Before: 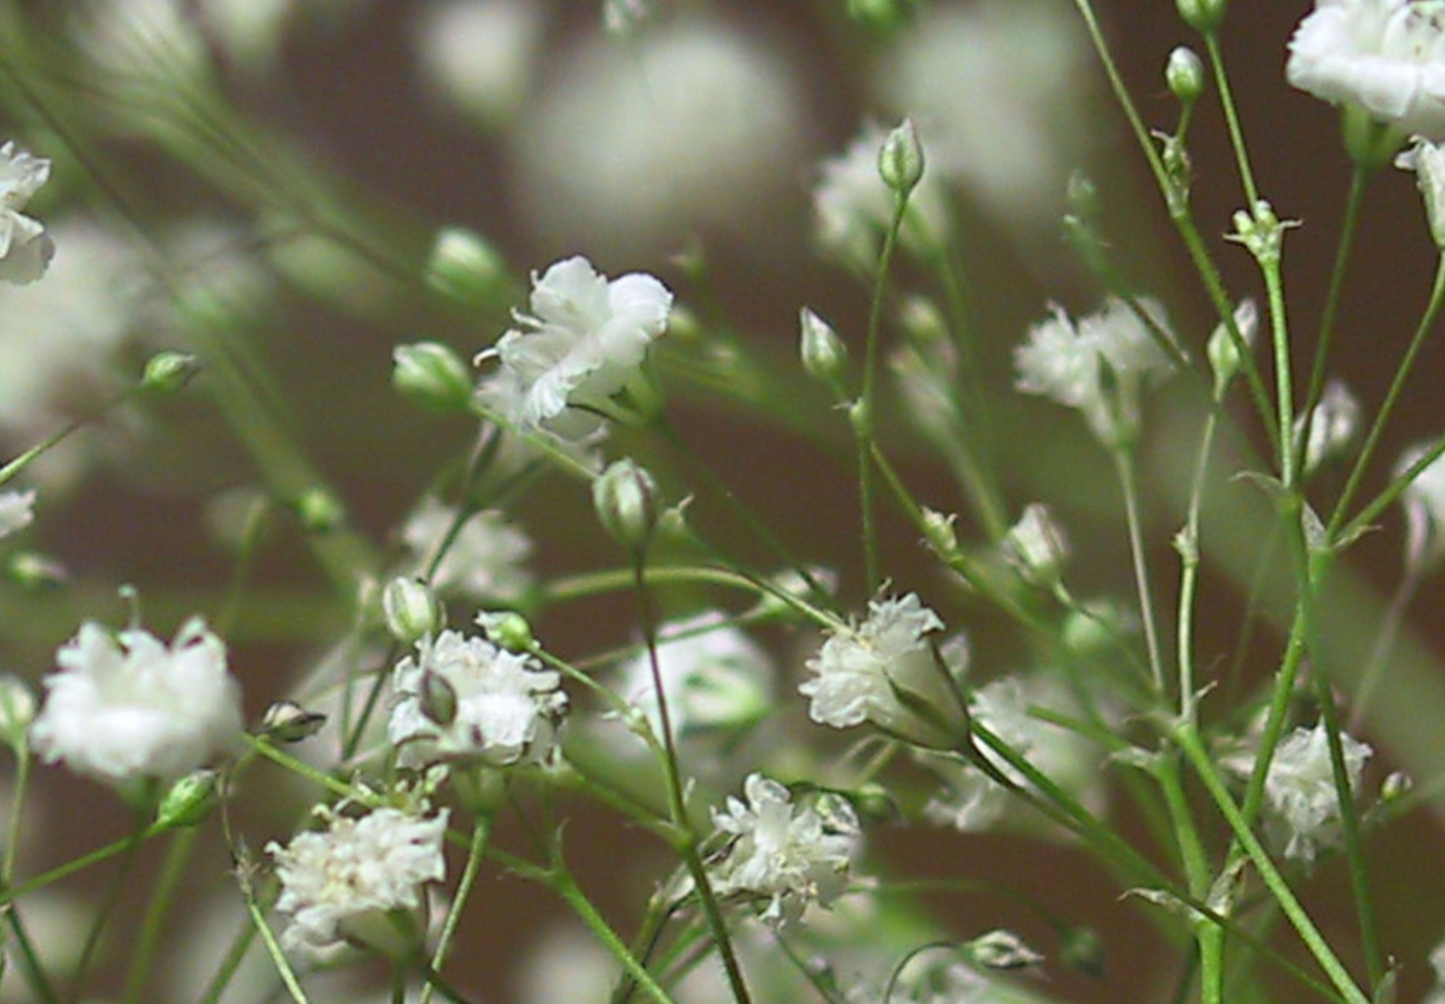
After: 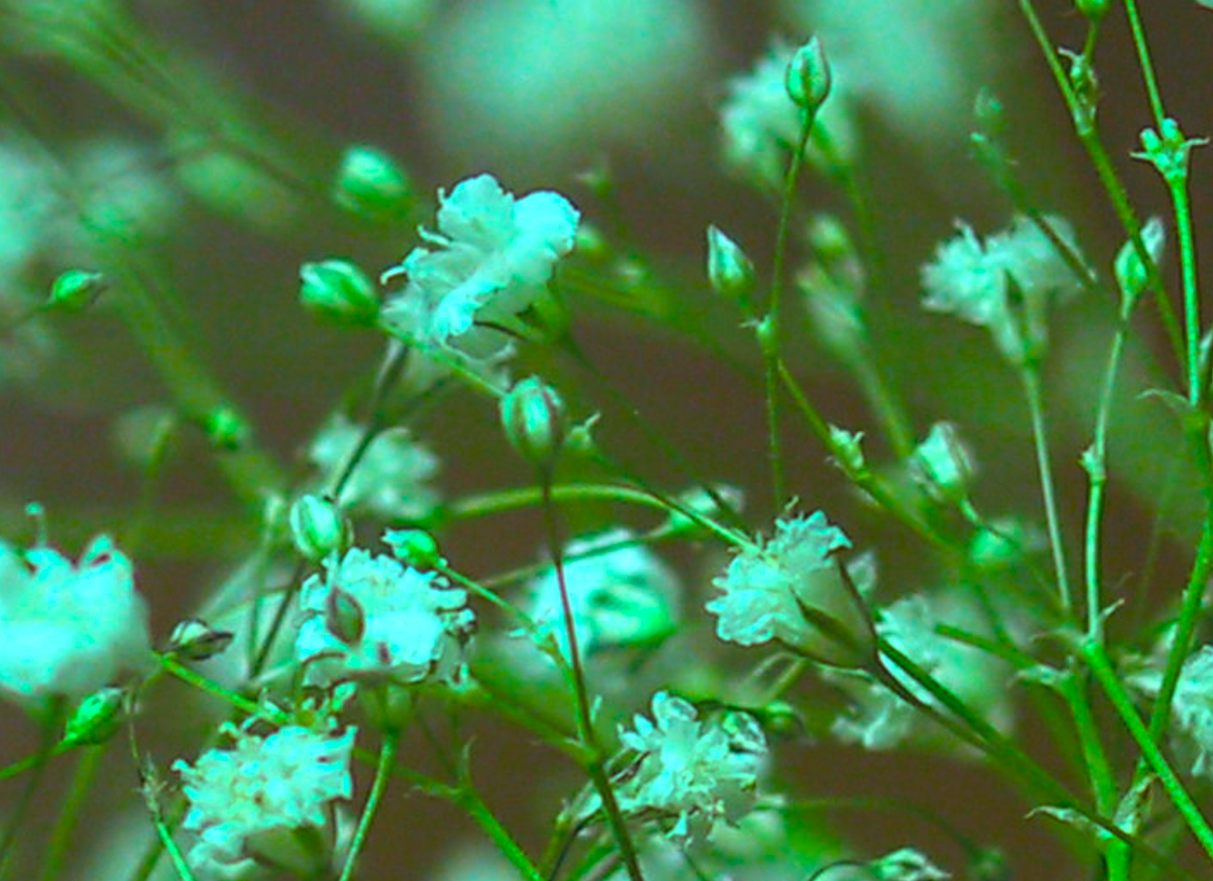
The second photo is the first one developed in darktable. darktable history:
crop: left 6.438%, top 8.251%, right 9.55%, bottom 3.971%
base curve: curves: ch0 [(0, 0) (0.472, 0.455) (1, 1)], preserve colors none
color balance rgb: shadows lift › luminance -7.659%, shadows lift › chroma 2.147%, shadows lift › hue 165.11°, highlights gain › chroma 7.469%, highlights gain › hue 182.69°, linear chroma grading › global chroma 8.891%, perceptual saturation grading › global saturation 35.76%, perceptual saturation grading › shadows 35.035%
exposure: black level correction -0.015, compensate highlight preservation false
local contrast: detail 130%
